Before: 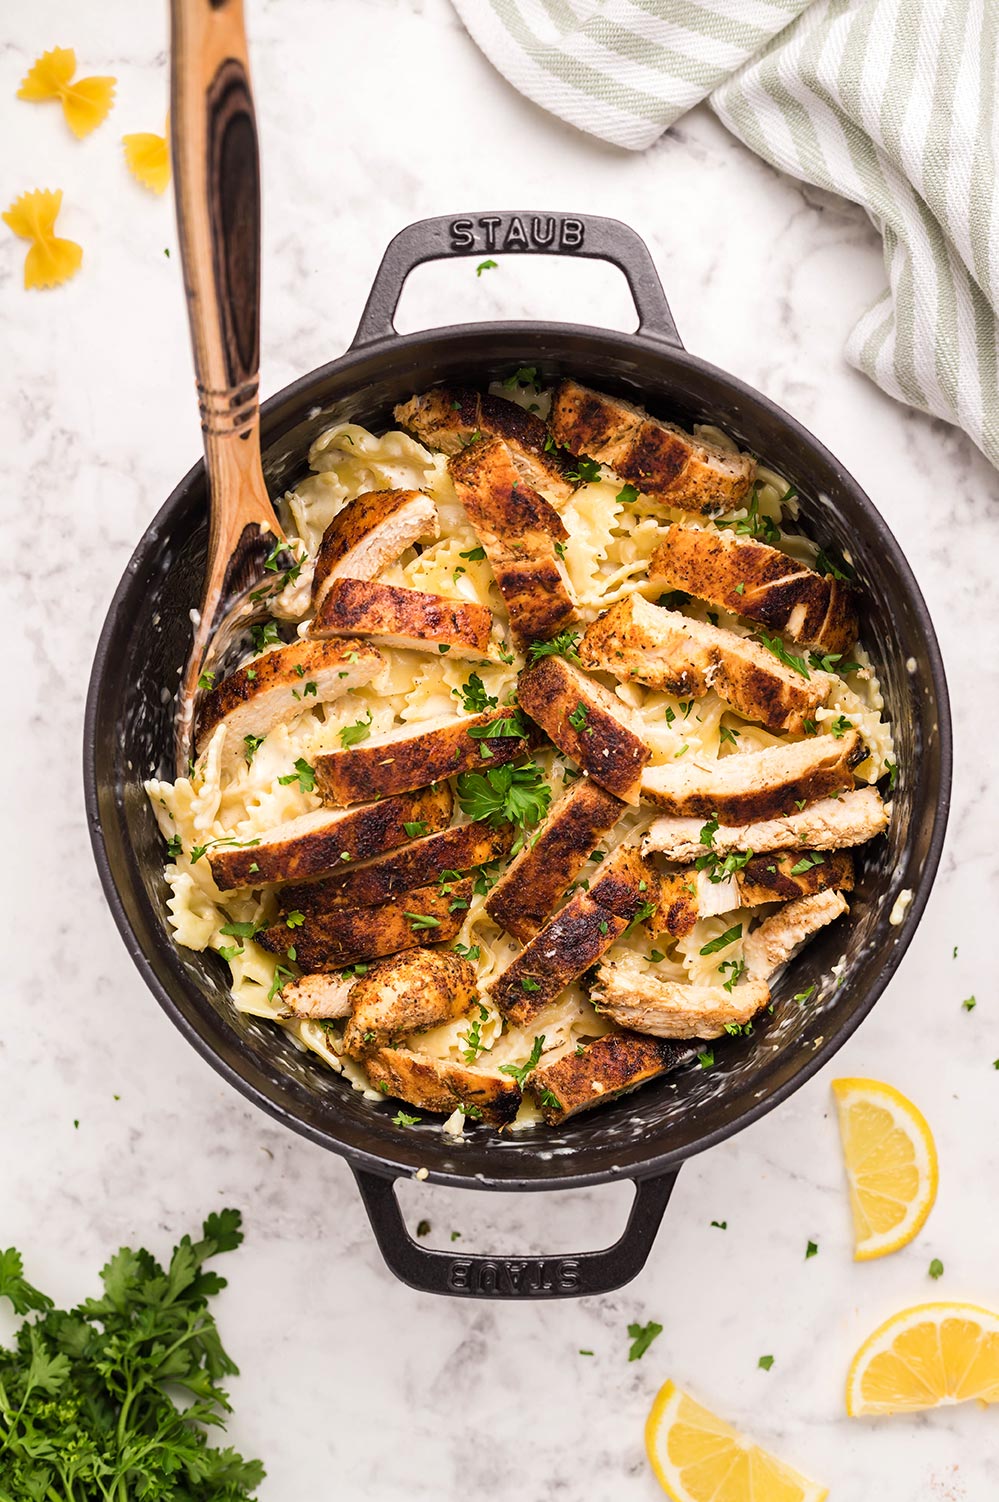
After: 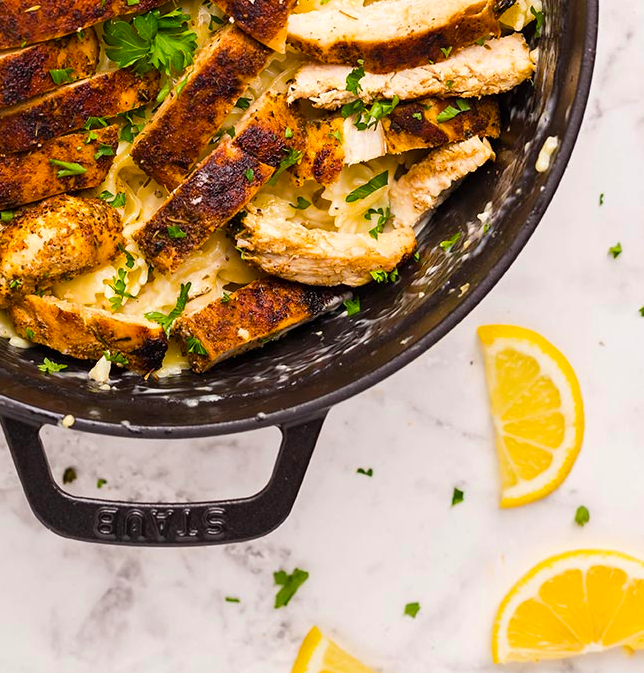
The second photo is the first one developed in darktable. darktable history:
color balance rgb: linear chroma grading › global chroma 8.33%, perceptual saturation grading › global saturation 18.52%, global vibrance 7.87%
crop and rotate: left 35.509%, top 50.238%, bottom 4.934%
